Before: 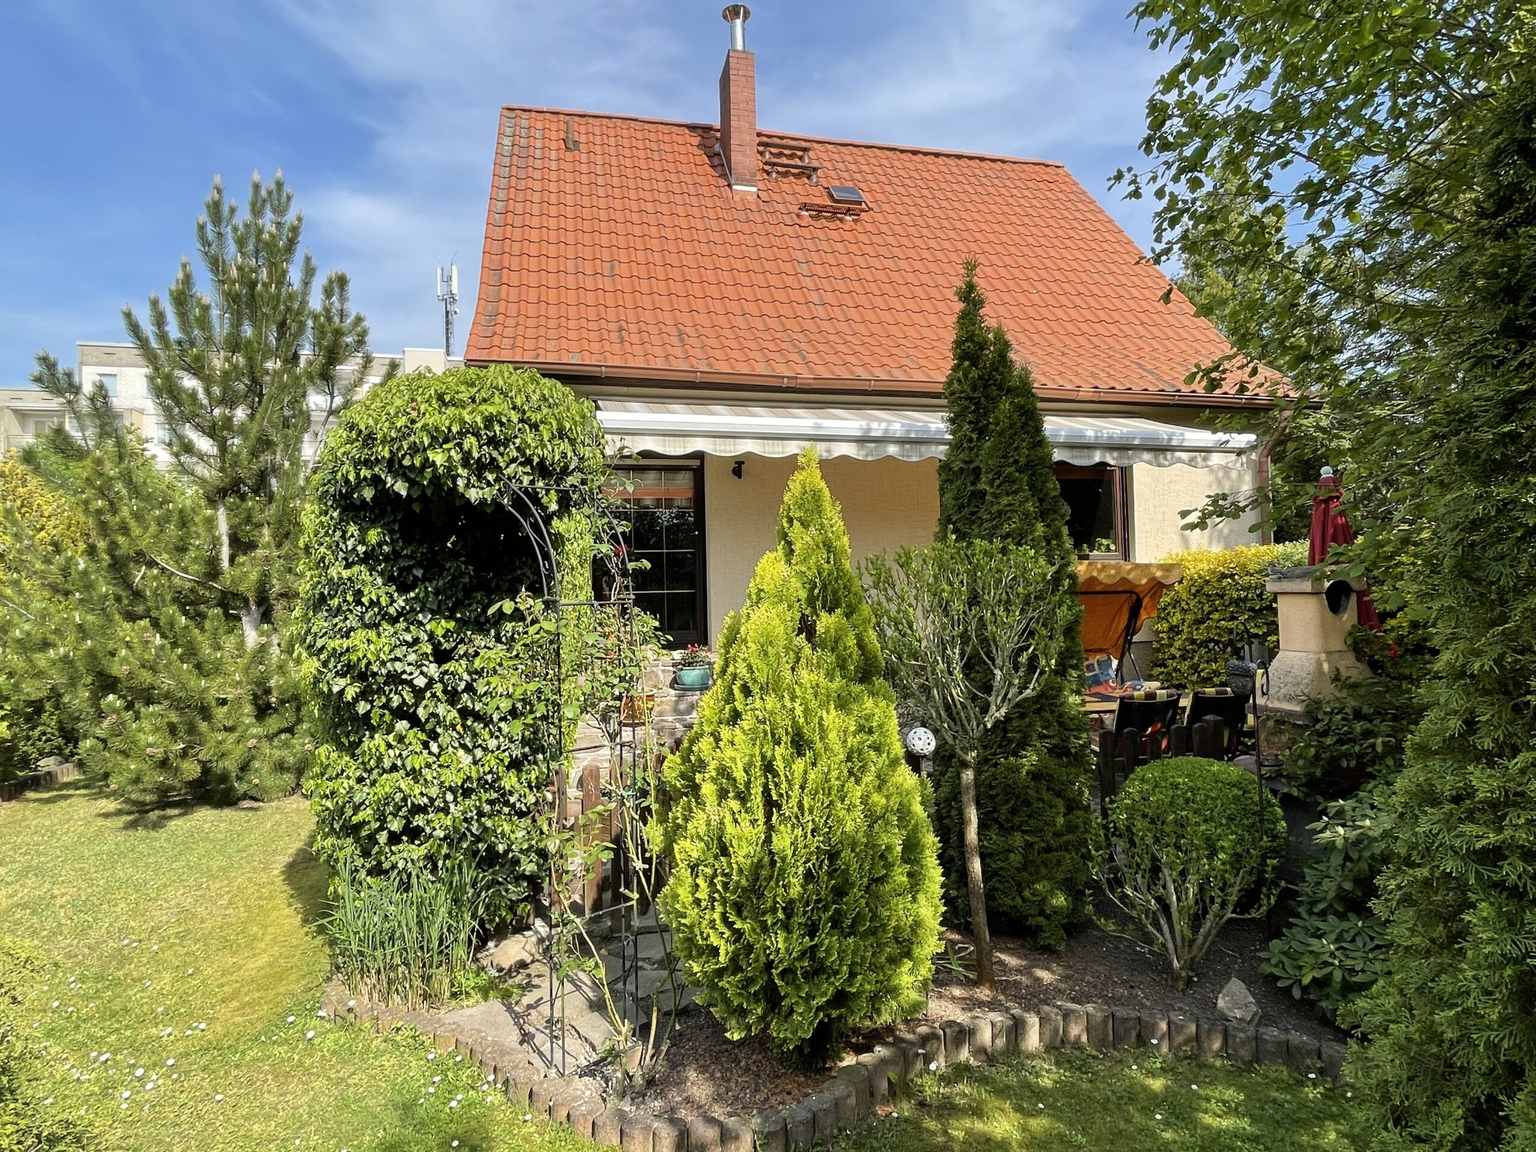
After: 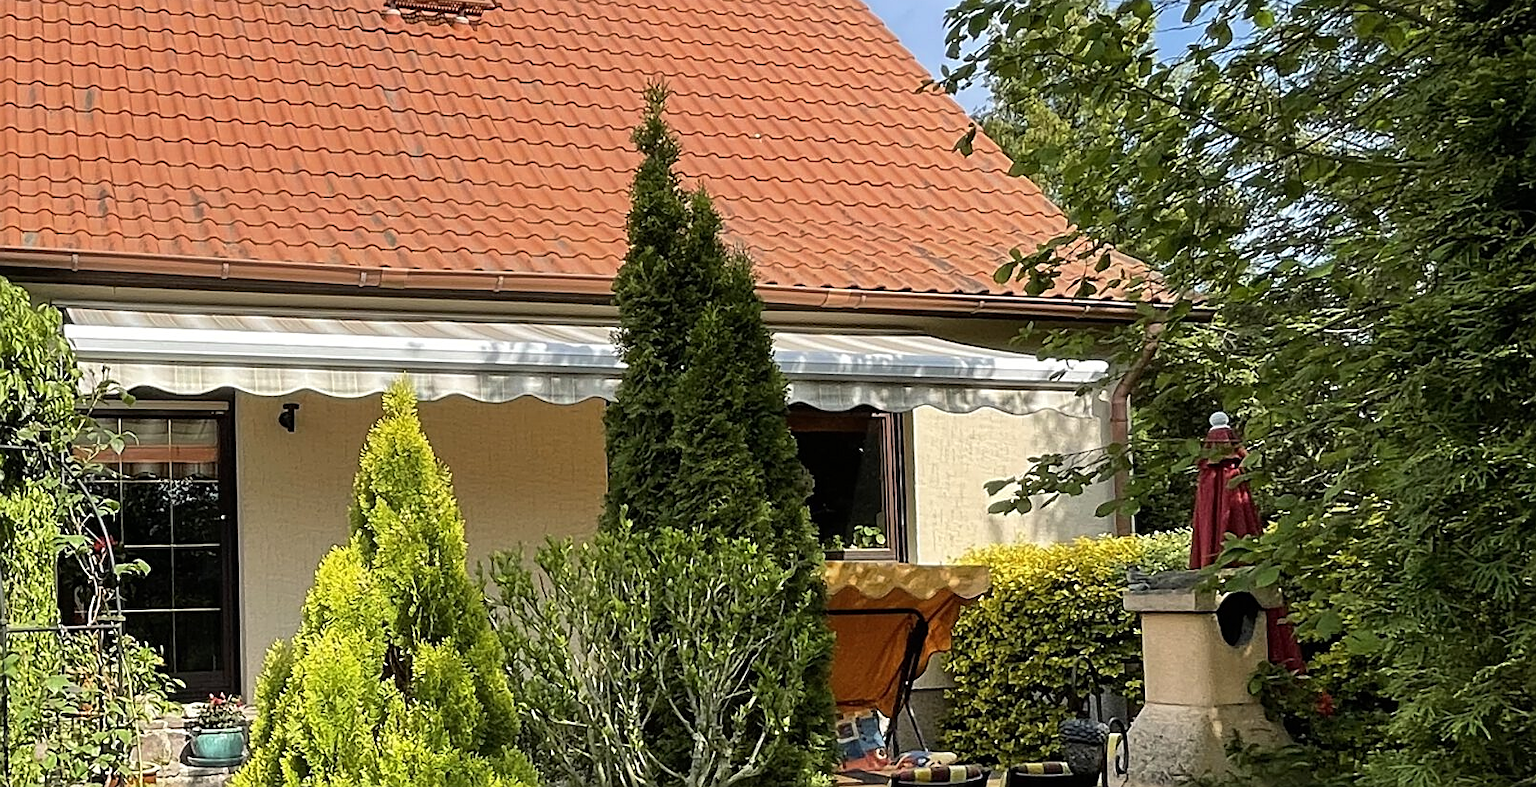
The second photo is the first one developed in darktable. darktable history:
crop: left 36.196%, top 17.892%, right 0.543%, bottom 38.846%
exposure: black level correction 0, compensate highlight preservation false
base curve: curves: ch0 [(0, 0) (0.303, 0.277) (1, 1)], preserve colors none
sharpen: on, module defaults
